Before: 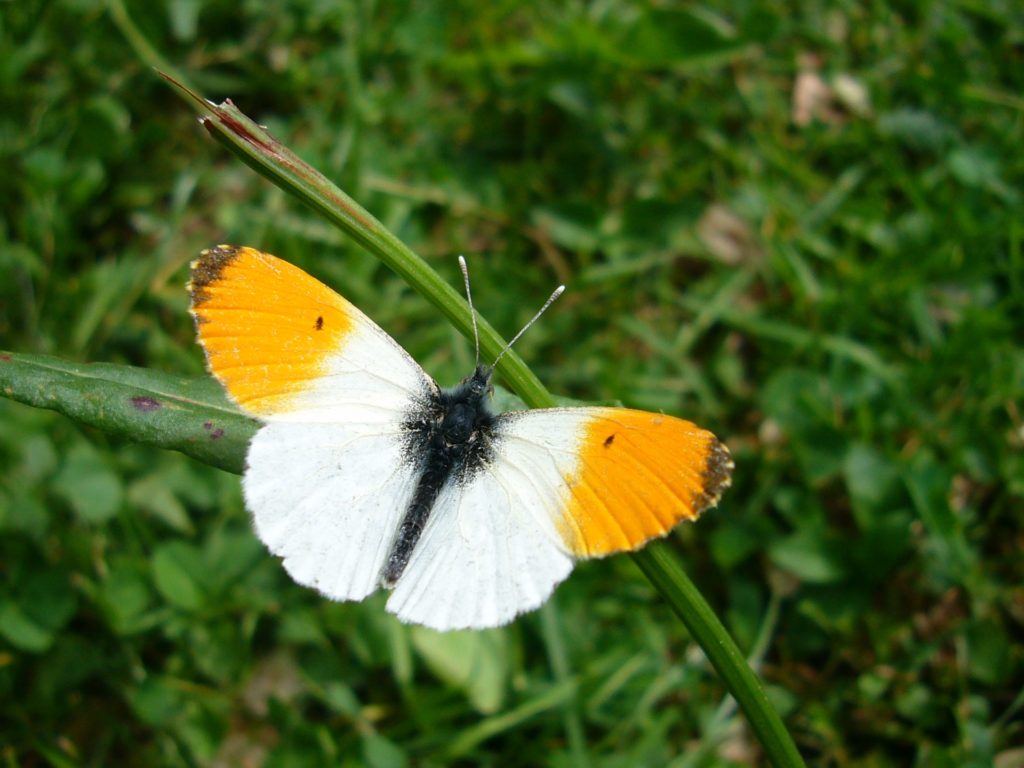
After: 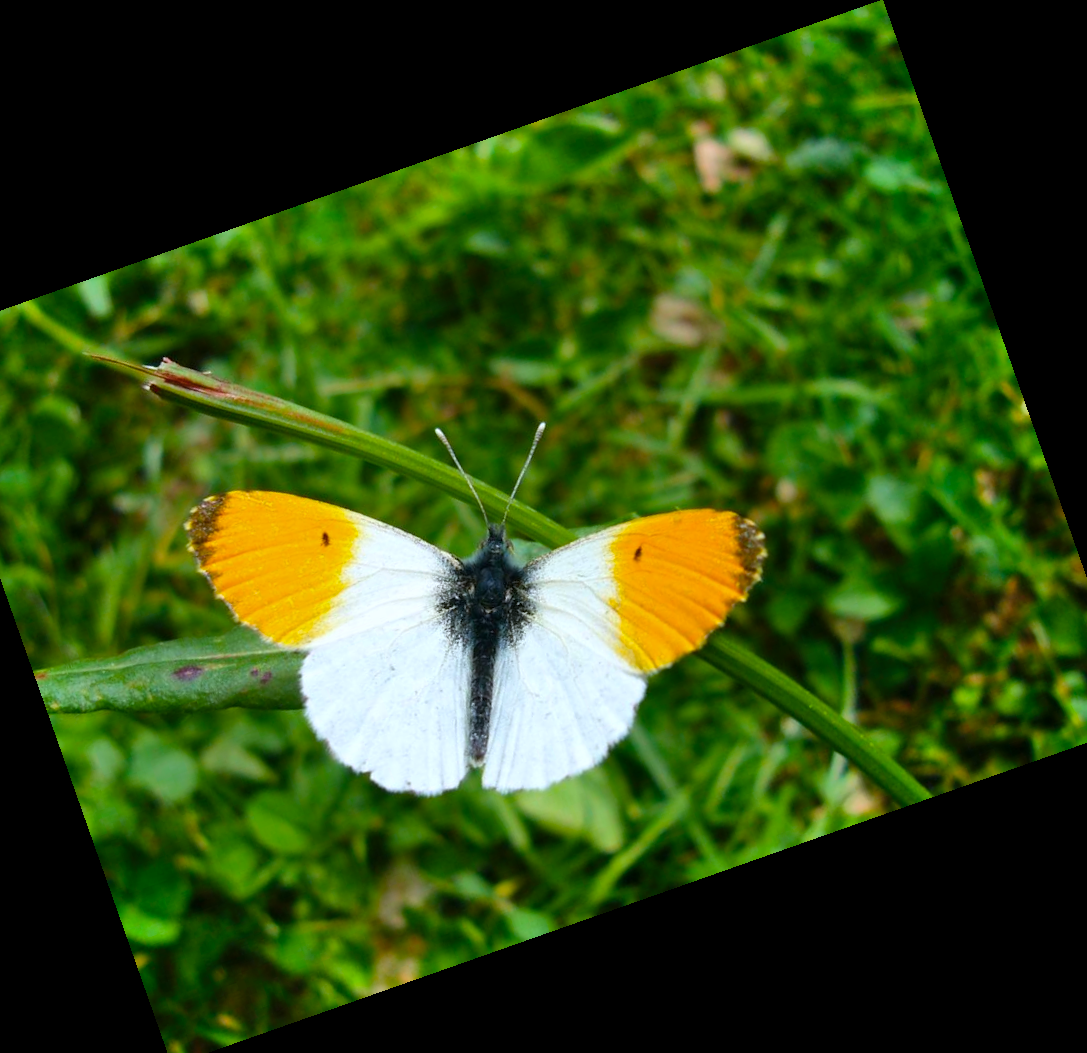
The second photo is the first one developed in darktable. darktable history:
shadows and highlights: soften with gaussian
crop and rotate: angle 19.43°, left 6.812%, right 4.125%, bottom 1.087%
color balance rgb: perceptual saturation grading › global saturation 25%, global vibrance 20%
white balance: red 0.967, blue 1.049
